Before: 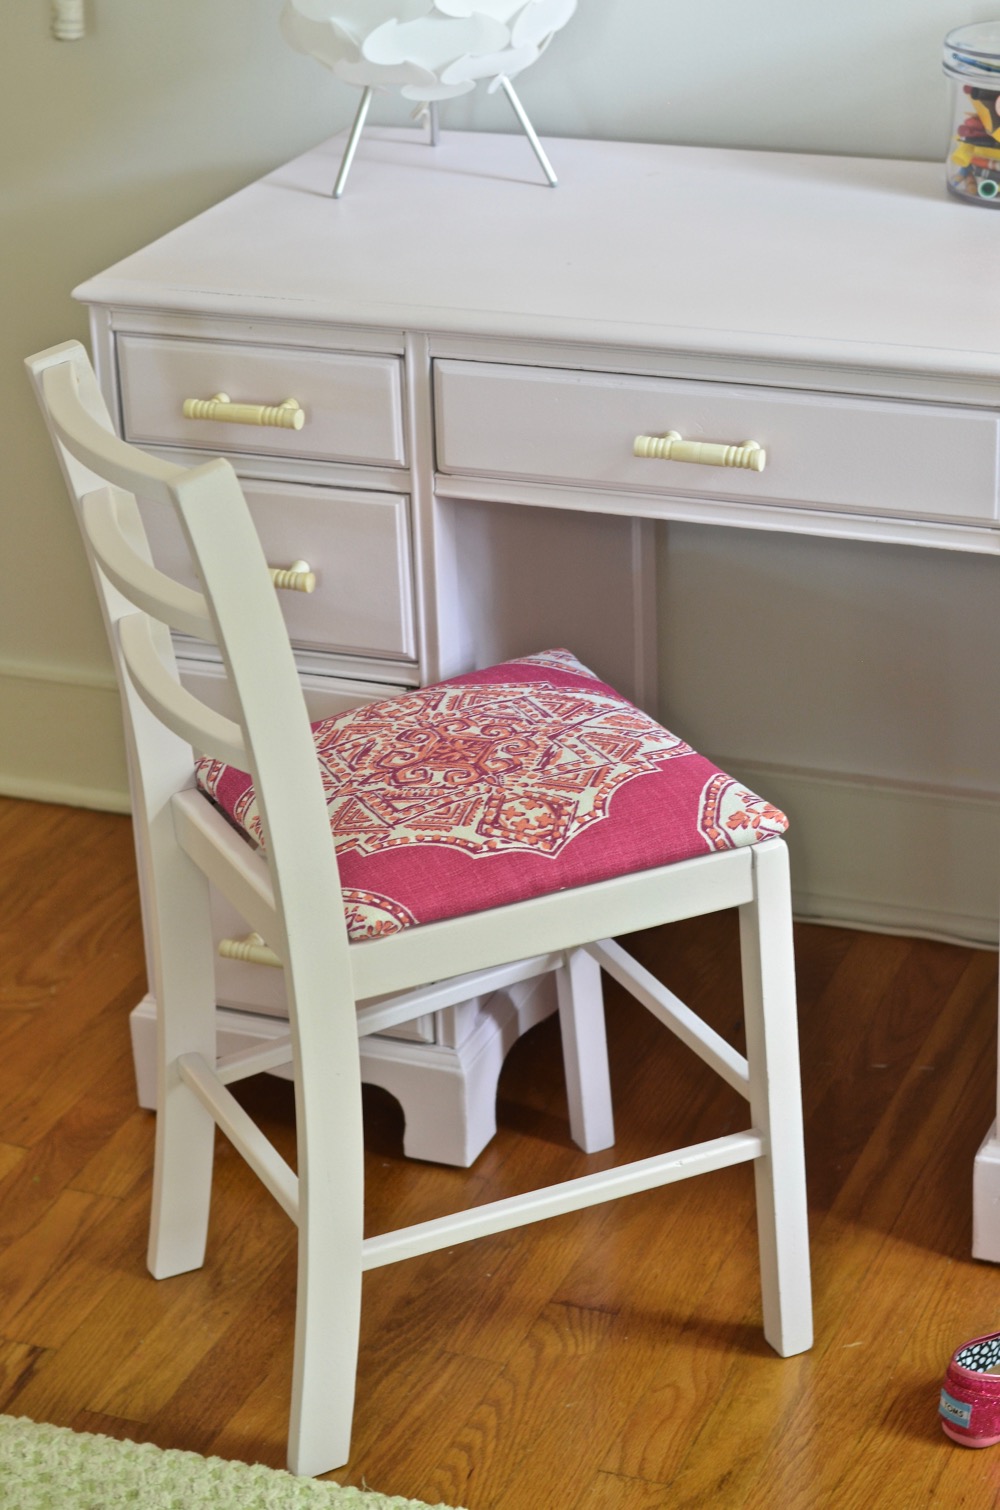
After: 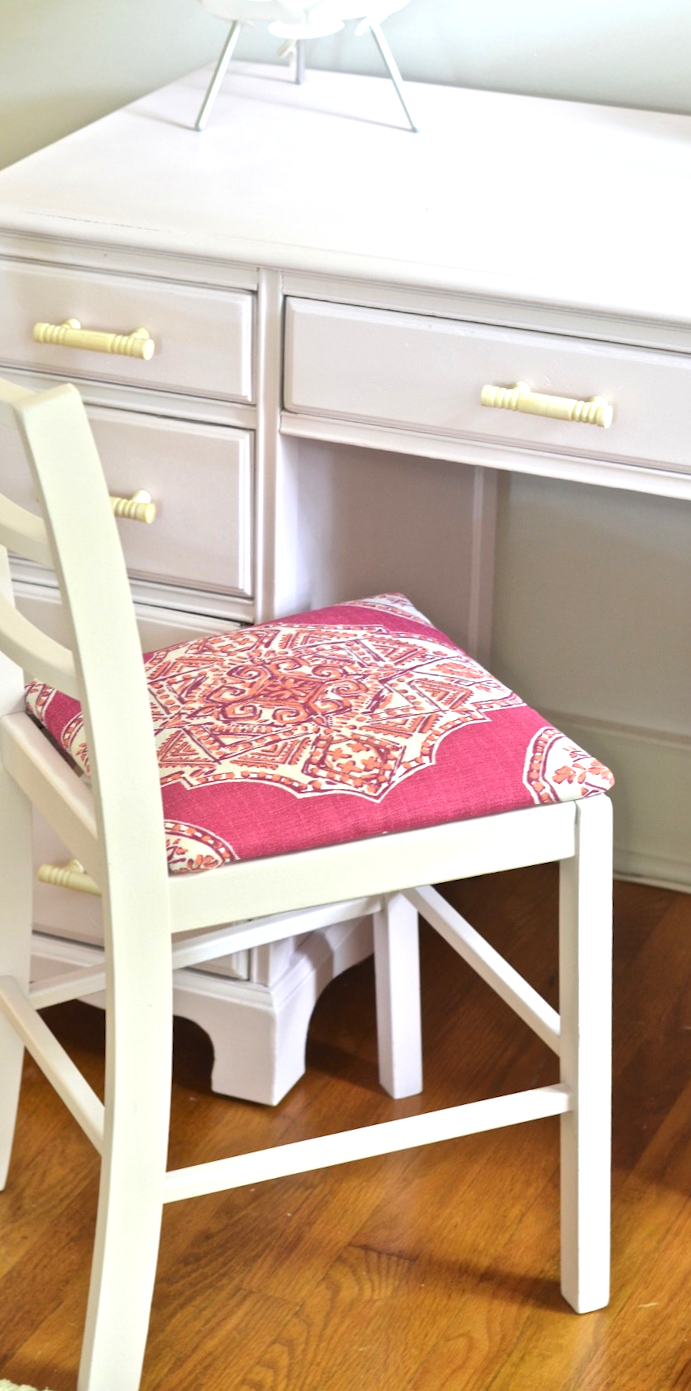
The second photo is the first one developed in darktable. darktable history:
crop and rotate: angle -3.27°, left 14.277%, top 0.028%, right 10.766%, bottom 0.028%
exposure: black level correction 0, exposure 0.7 EV, compensate exposure bias true, compensate highlight preservation false
